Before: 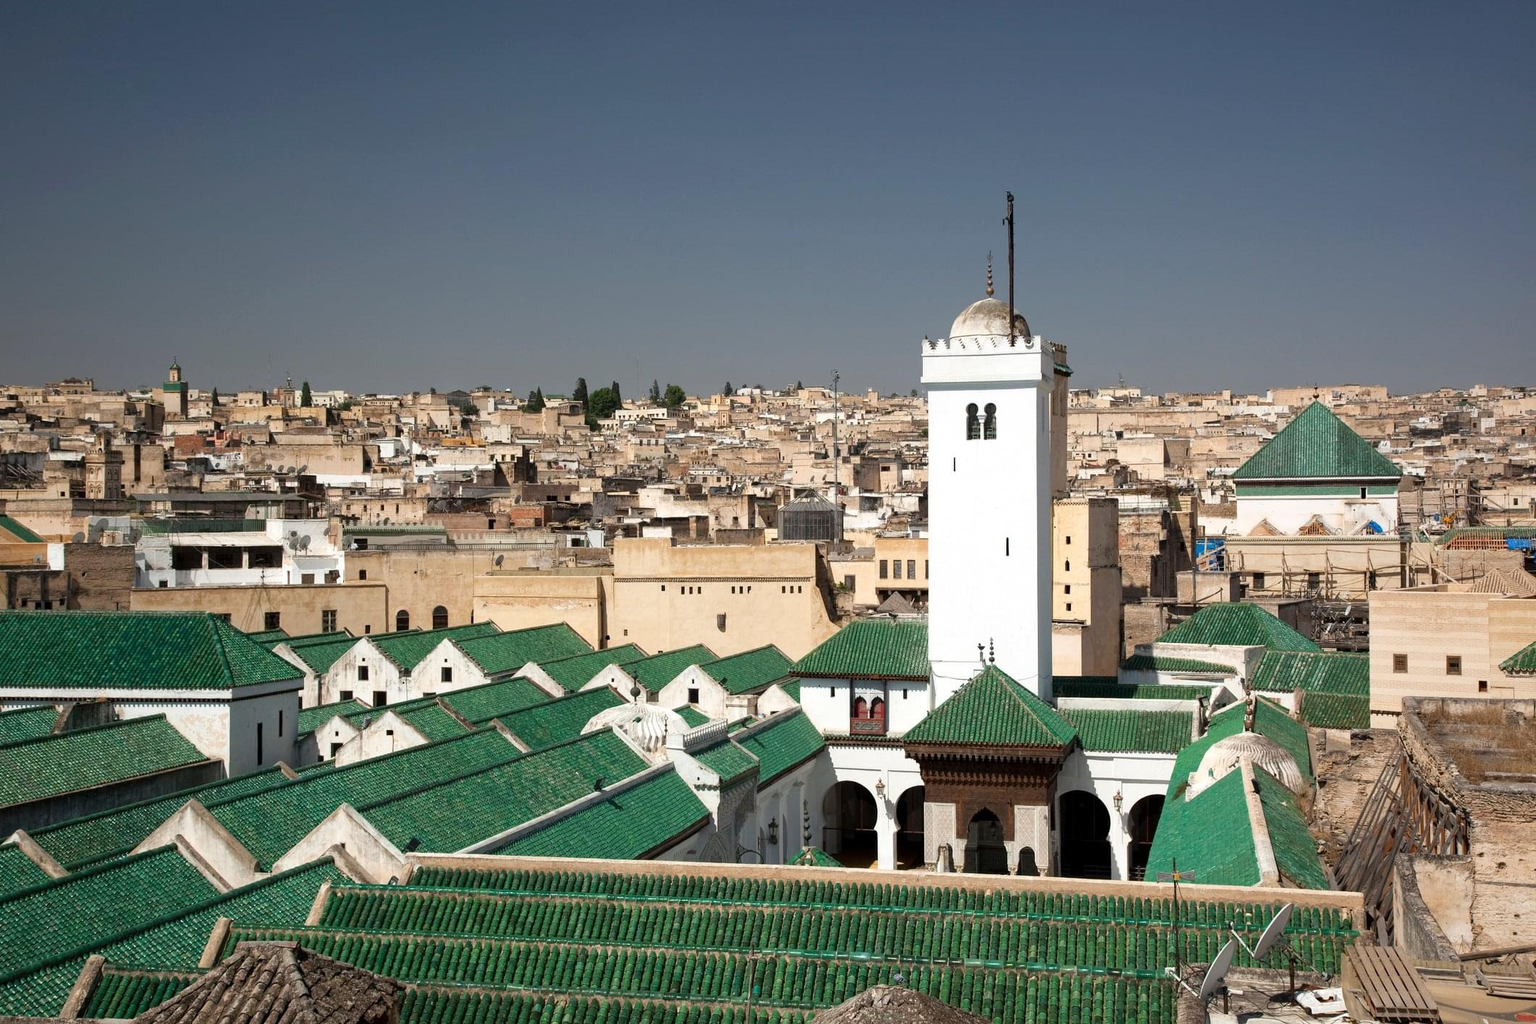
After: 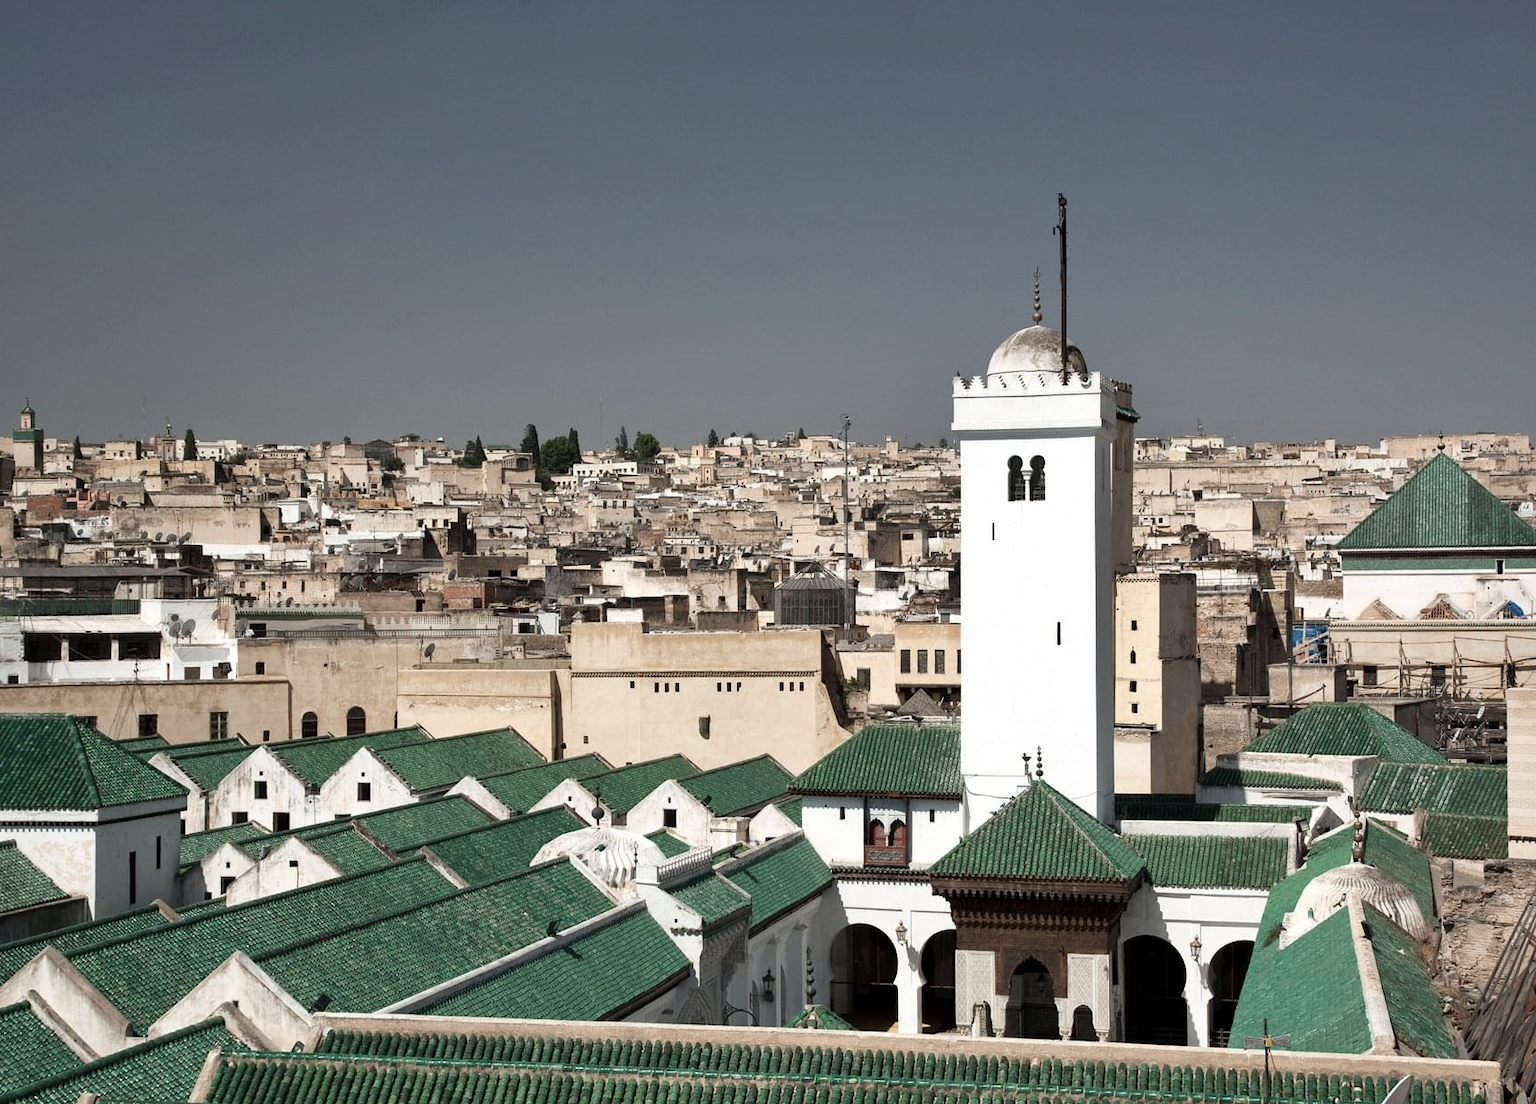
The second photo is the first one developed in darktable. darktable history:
shadows and highlights: shadows 59.67, highlights -60.29, soften with gaussian
crop: left 9.98%, top 3.532%, right 9.269%, bottom 9.402%
exposure: exposure -0.112 EV, compensate highlight preservation false
levels: mode automatic
contrast brightness saturation: contrast 0.104, saturation -0.356
